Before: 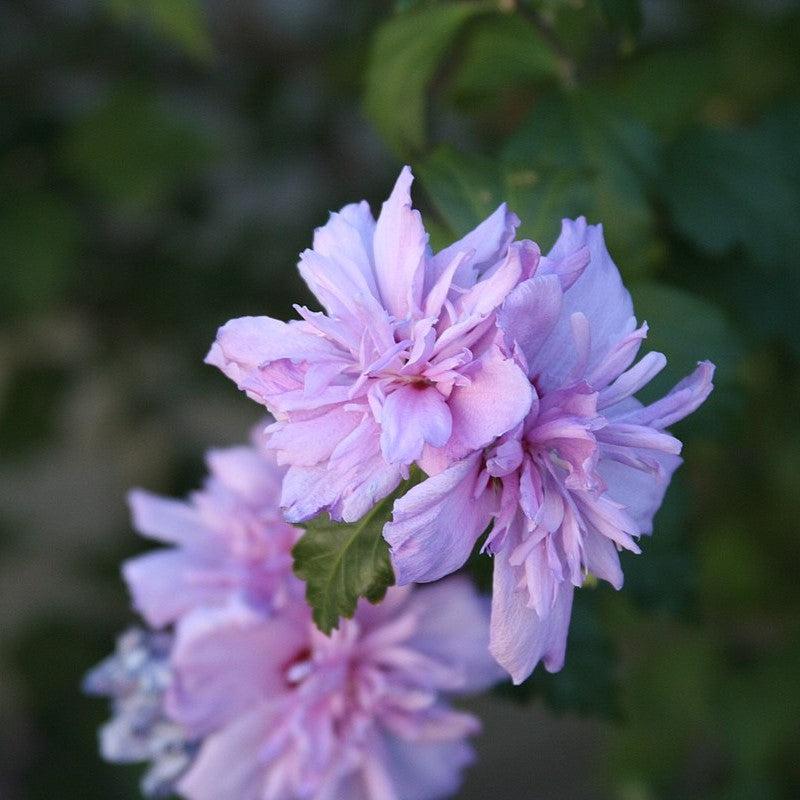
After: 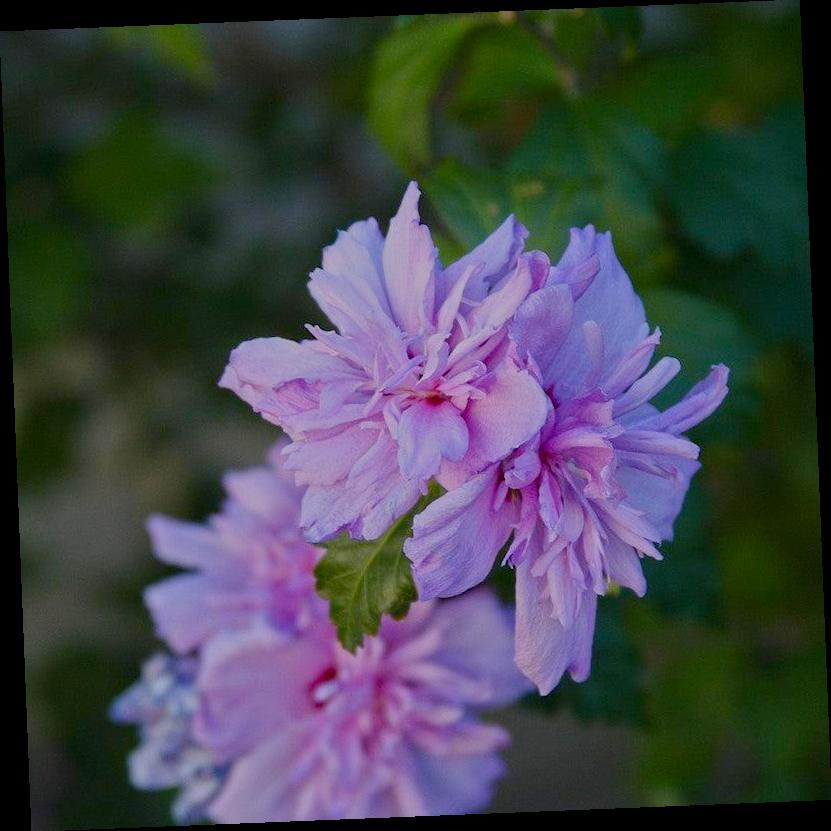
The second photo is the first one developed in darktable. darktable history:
color balance rgb: perceptual saturation grading › global saturation 20%, perceptual saturation grading › highlights -25%, perceptual saturation grading › shadows 50%
tone equalizer: -8 EV -0.002 EV, -7 EV 0.005 EV, -6 EV -0.008 EV, -5 EV 0.007 EV, -4 EV -0.042 EV, -3 EV -0.233 EV, -2 EV -0.662 EV, -1 EV -0.983 EV, +0 EV -0.969 EV, smoothing diameter 2%, edges refinement/feathering 20, mask exposure compensation -1.57 EV, filter diffusion 5
rotate and perspective: rotation -2.29°, automatic cropping off
